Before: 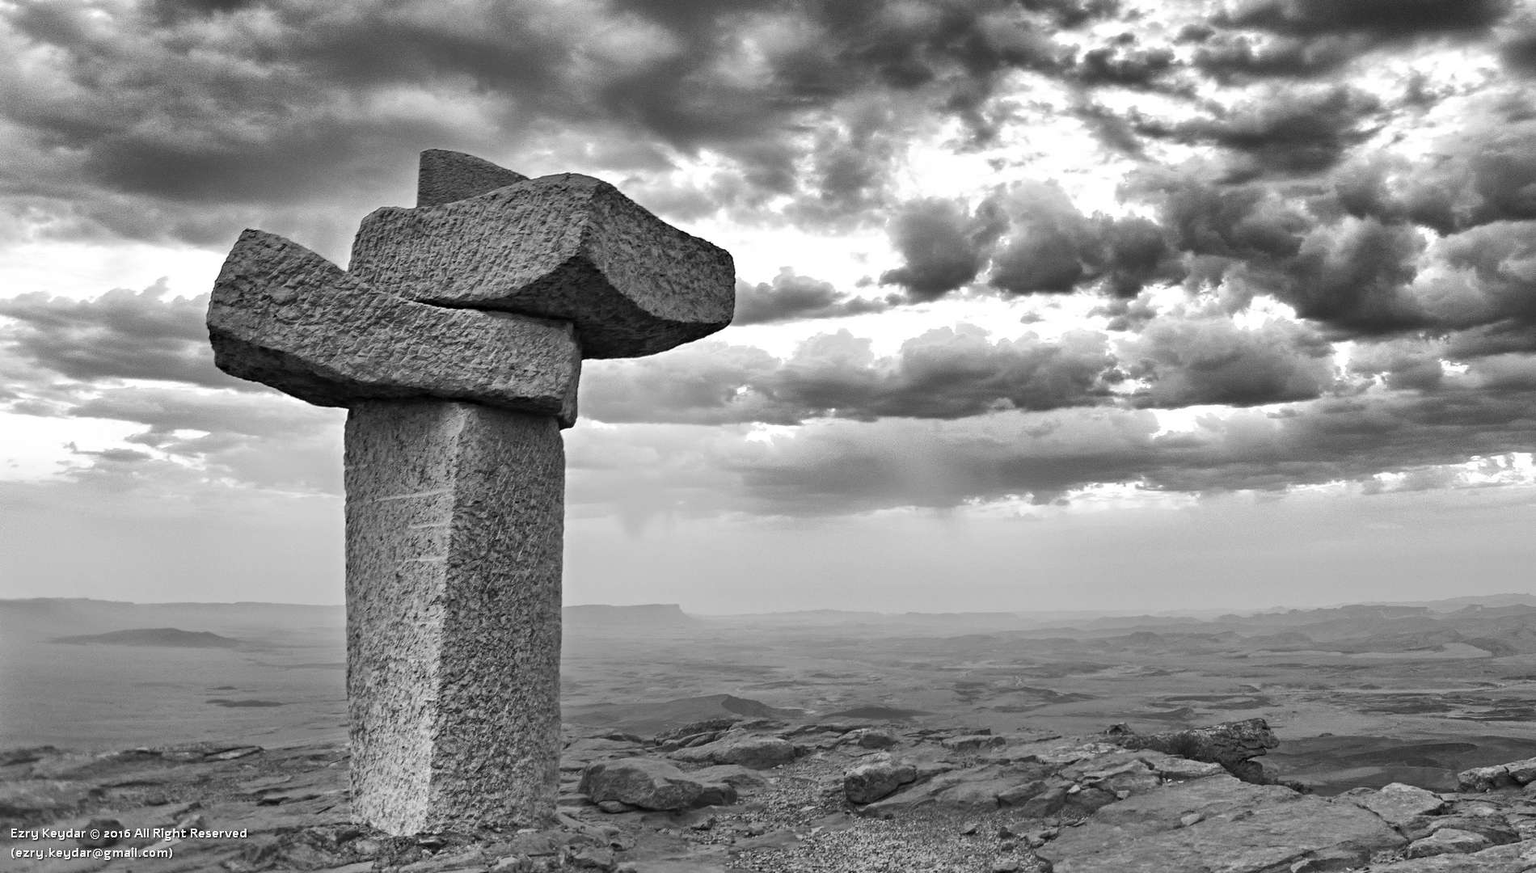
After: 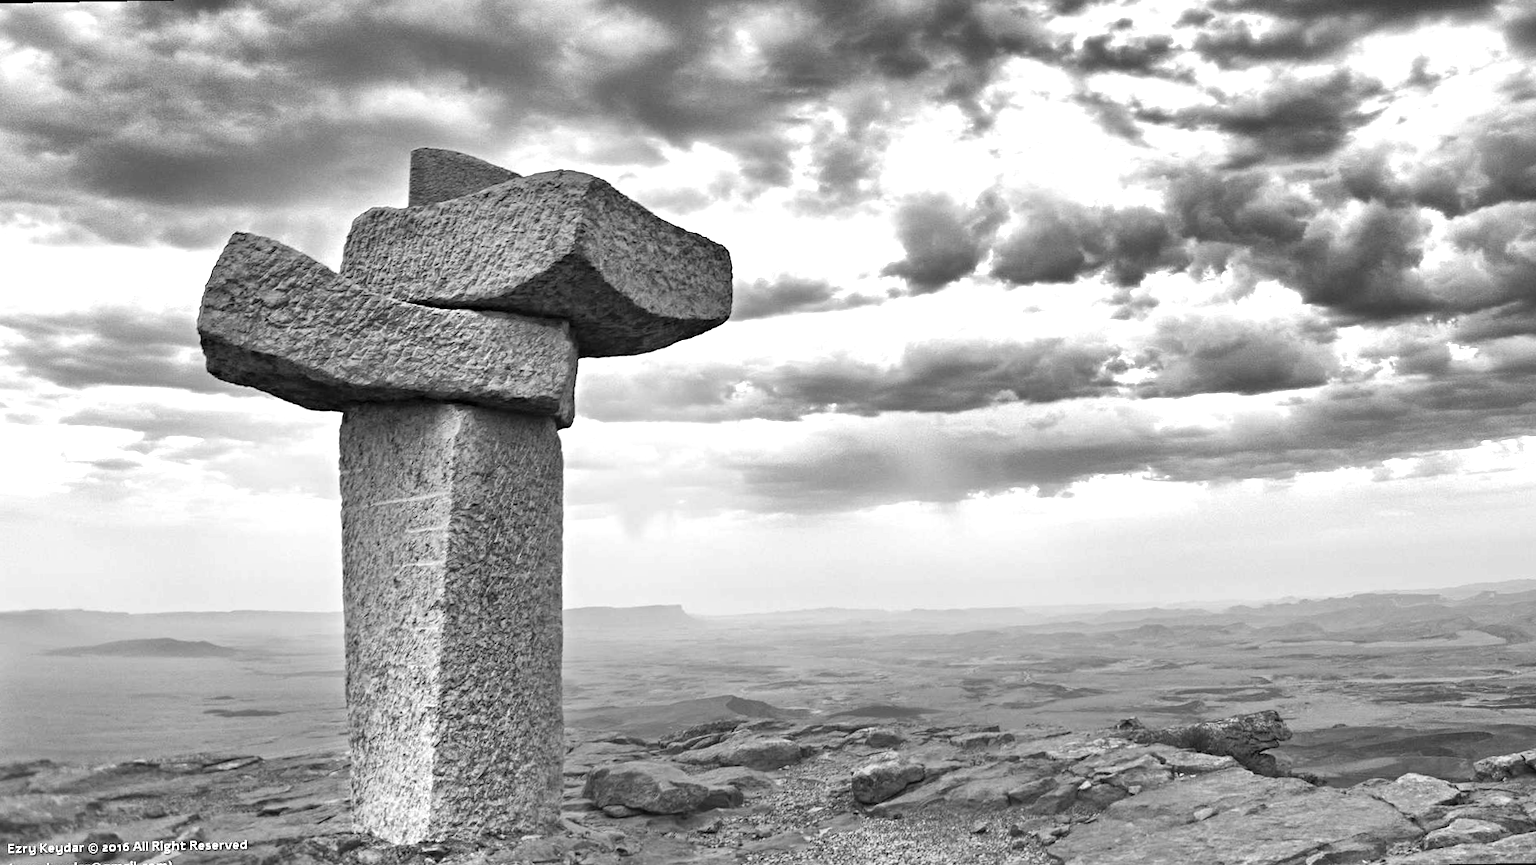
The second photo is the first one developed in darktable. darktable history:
exposure: black level correction 0, exposure 0.7 EV, compensate exposure bias true, compensate highlight preservation false
rotate and perspective: rotation -1°, crop left 0.011, crop right 0.989, crop top 0.025, crop bottom 0.975
